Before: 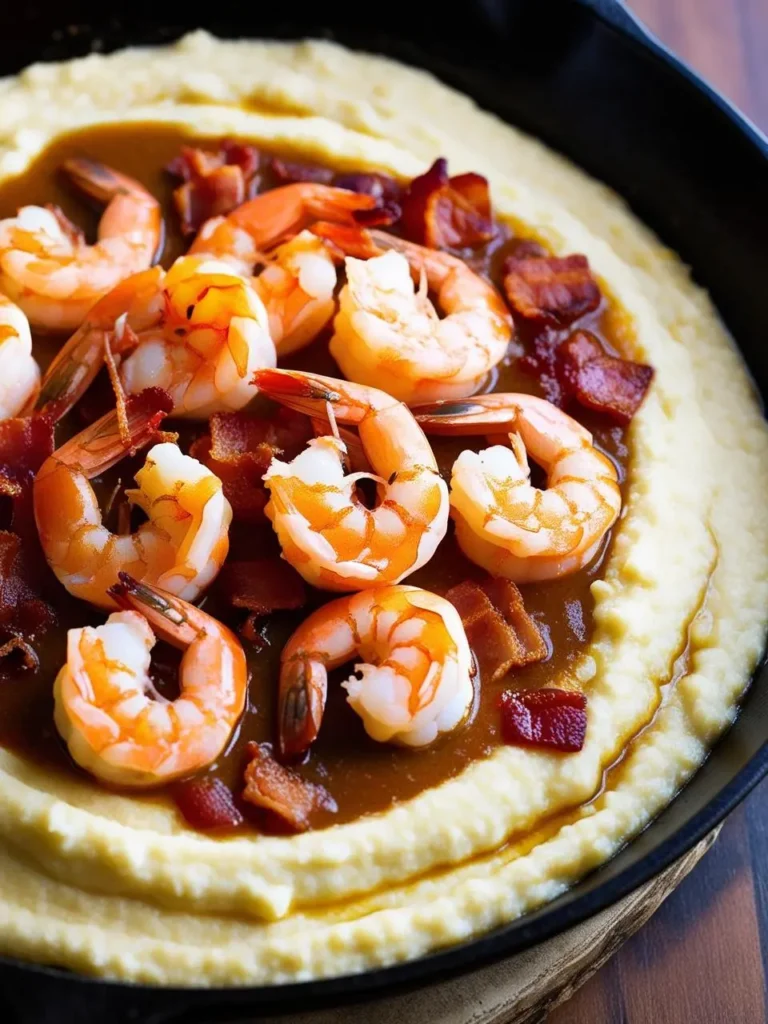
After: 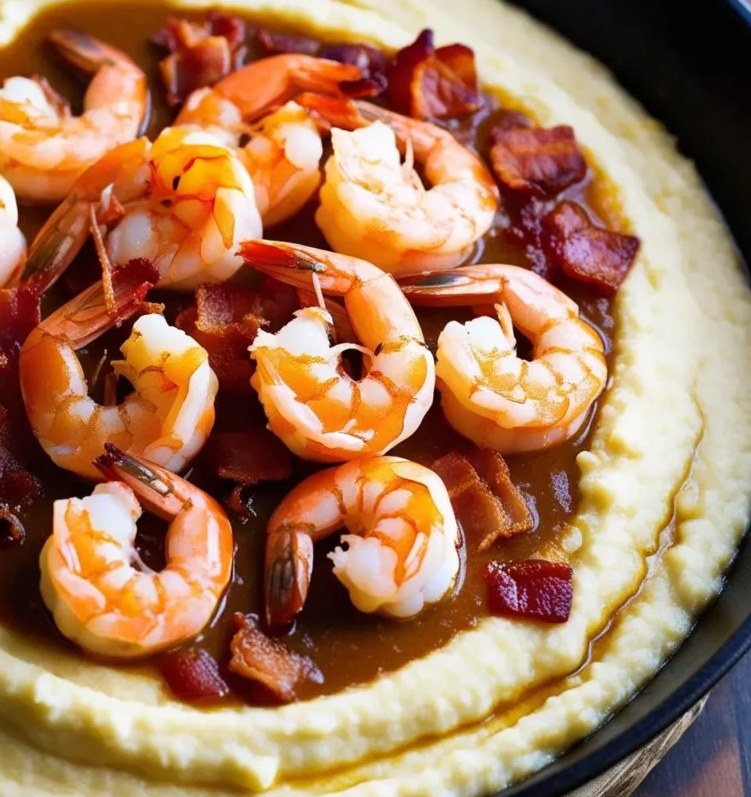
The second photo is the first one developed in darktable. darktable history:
crop and rotate: left 1.831%, top 12.661%, right 0.303%, bottom 9.497%
